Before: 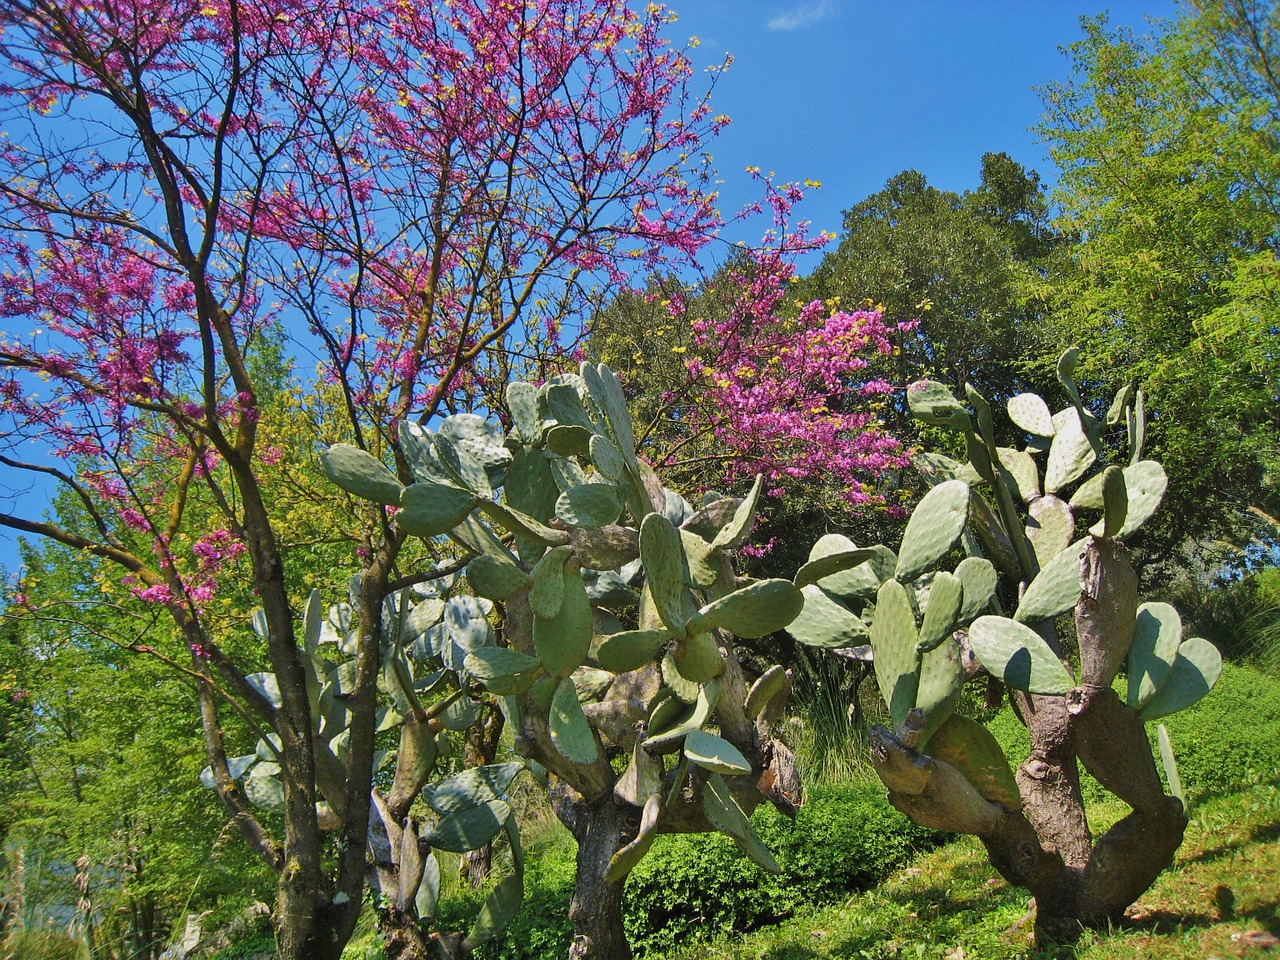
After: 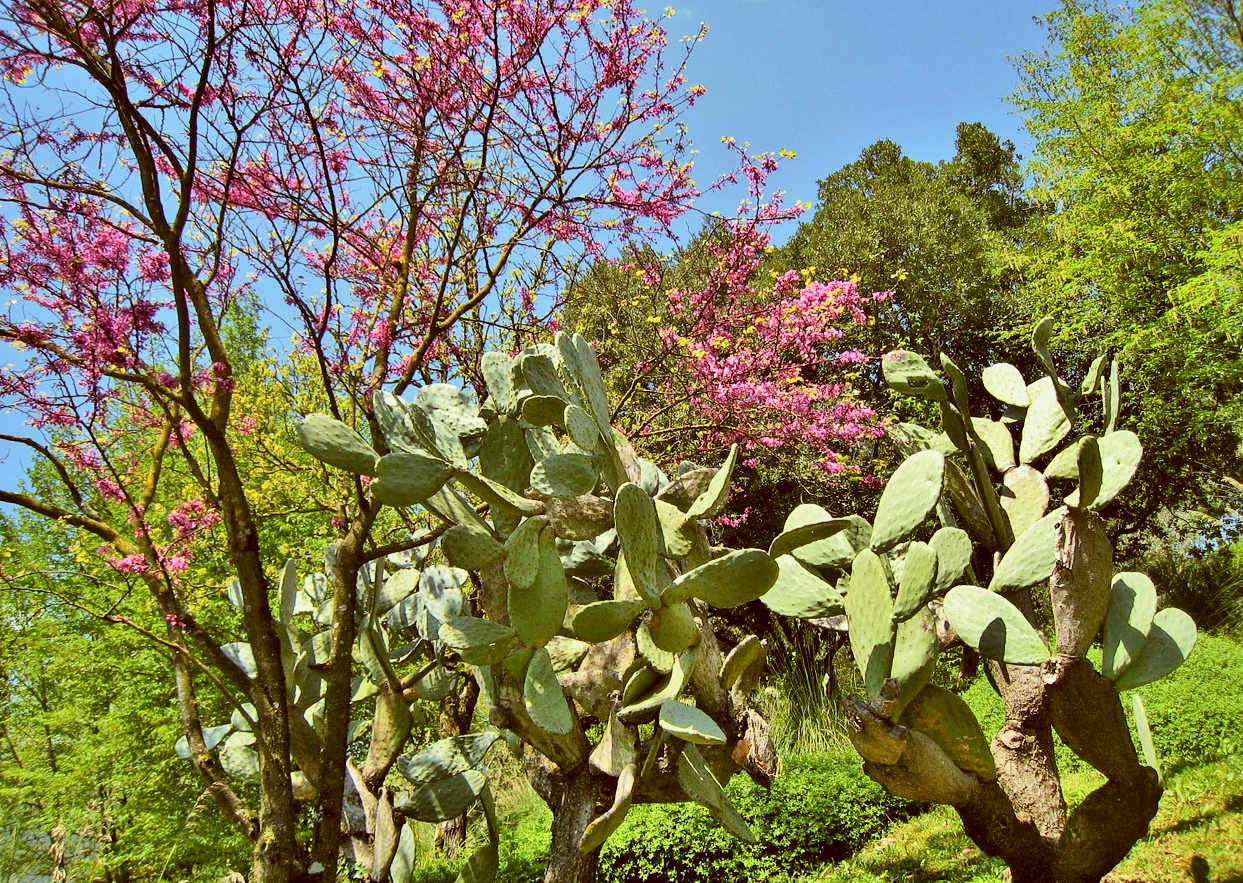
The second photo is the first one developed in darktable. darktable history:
tone curve: curves: ch0 [(0, 0) (0.082, 0.02) (0.129, 0.078) (0.275, 0.301) (0.67, 0.809) (1, 1)], color space Lab, independent channels, preserve colors none
crop: left 1.992%, top 3.164%, right 0.872%, bottom 4.825%
color correction: highlights a* -6.28, highlights b* 9.57, shadows a* 10.02, shadows b* 23.52
shadows and highlights: shadows 48.87, highlights -42.31, soften with gaussian
